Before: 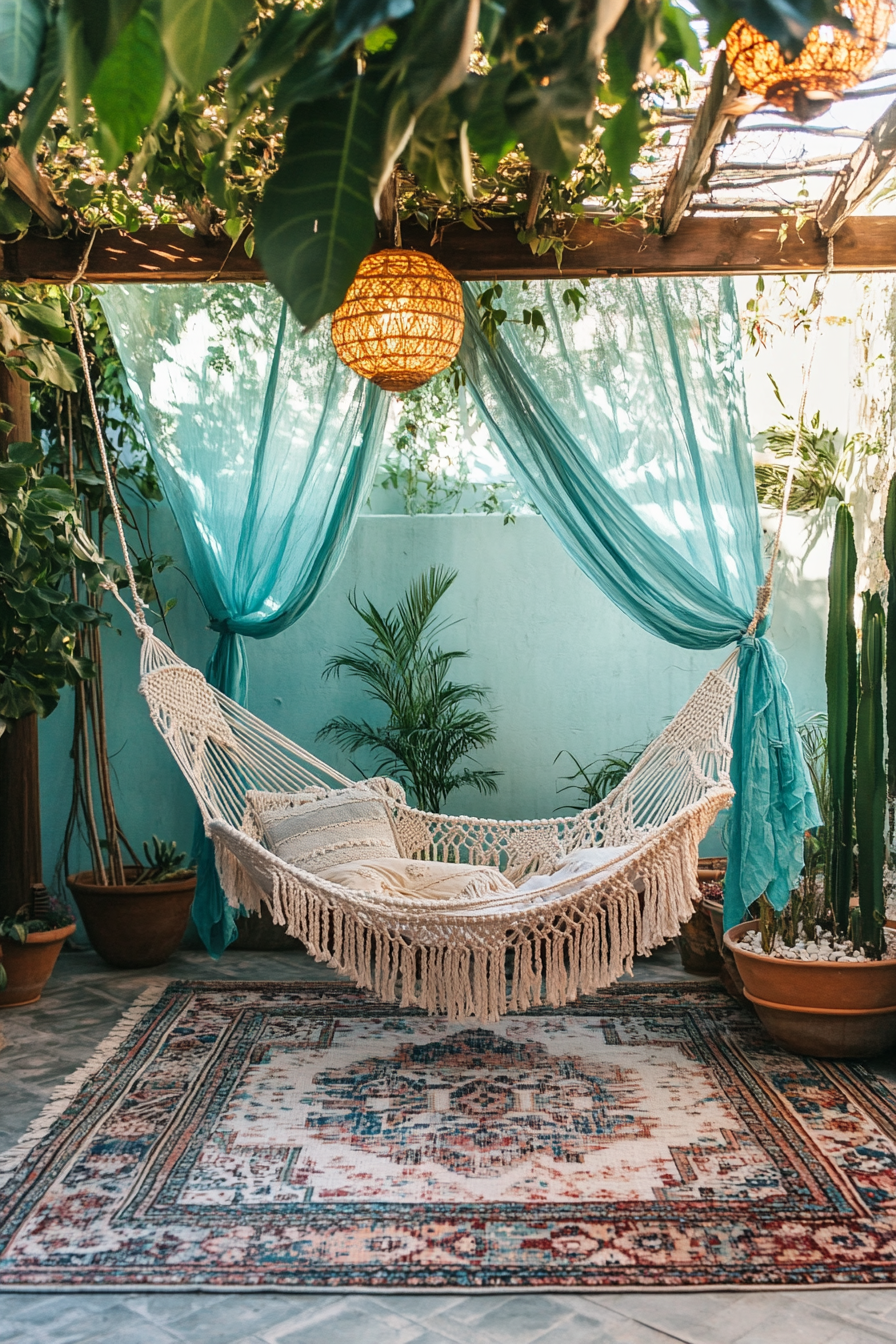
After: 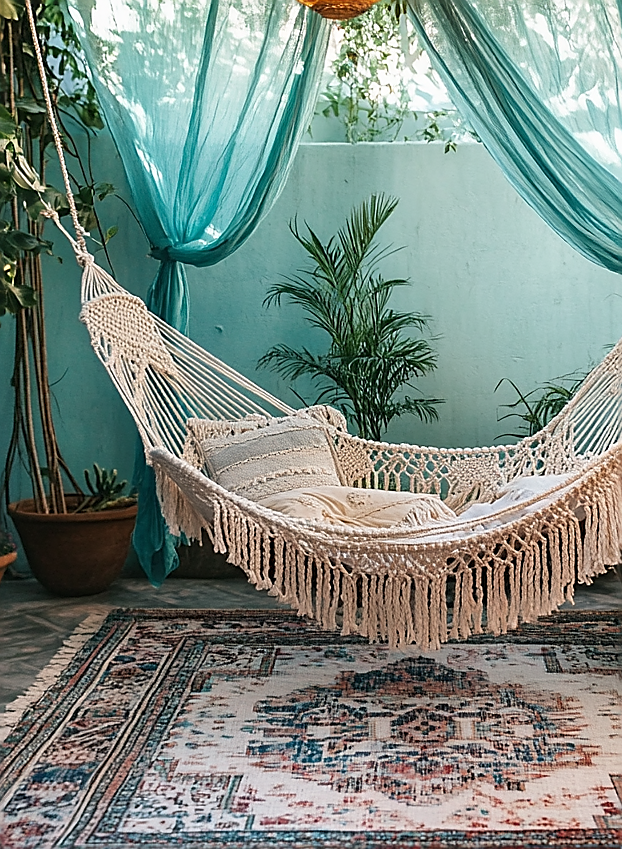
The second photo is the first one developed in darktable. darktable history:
crop: left 6.627%, top 27.718%, right 23.917%, bottom 9.073%
sharpen: radius 1.382, amount 1.262, threshold 0.749
levels: mode automatic, levels [0.016, 0.5, 0.996]
